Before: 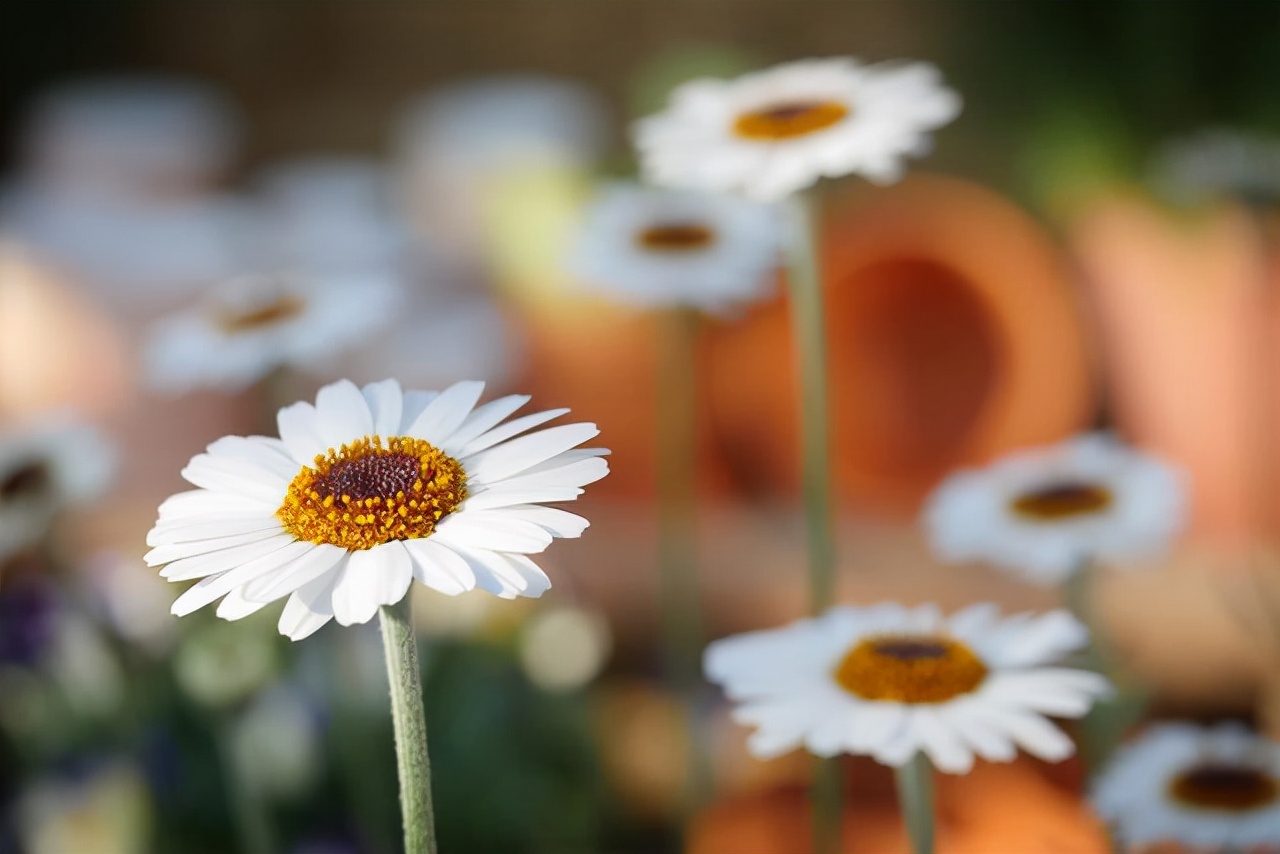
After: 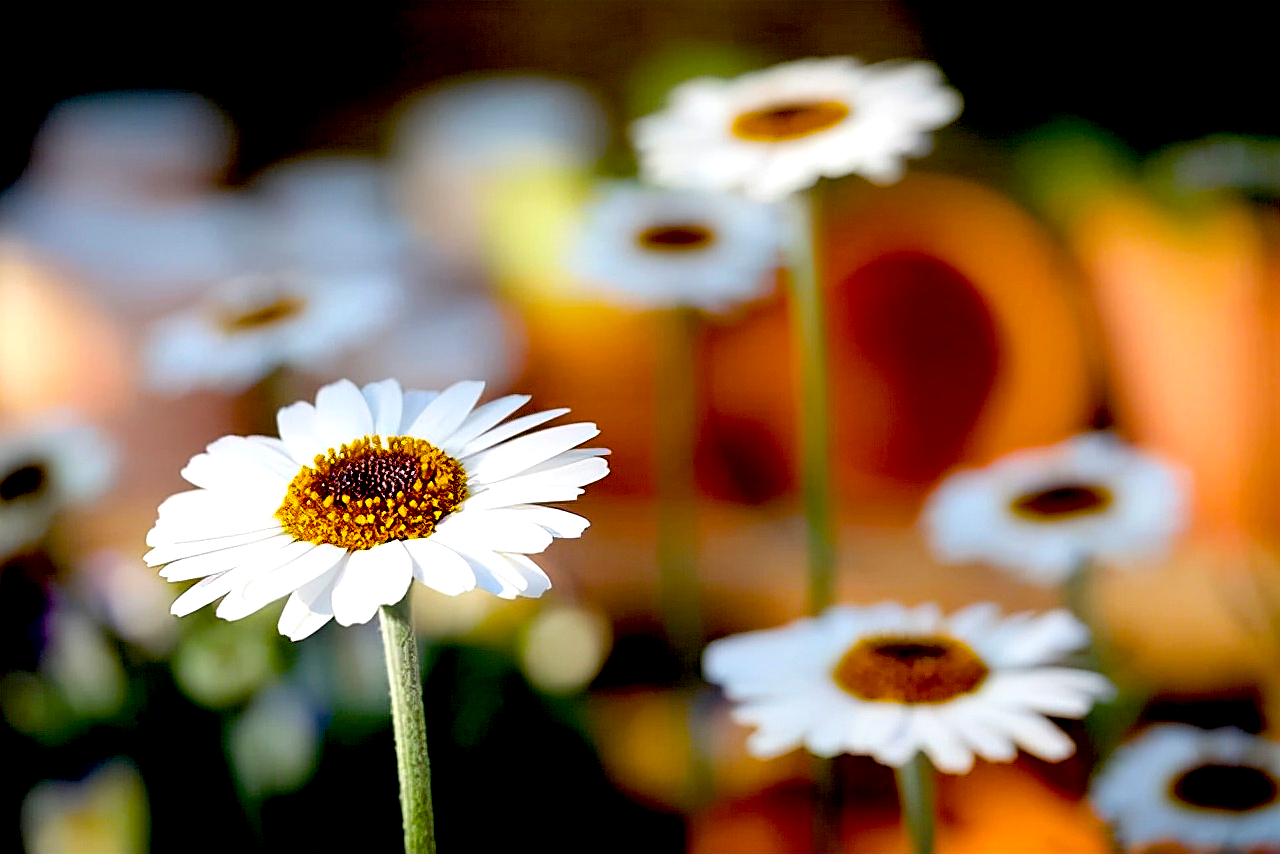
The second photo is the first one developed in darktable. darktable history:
exposure: black level correction 0.048, exposure 0.013 EV, compensate exposure bias true, compensate highlight preservation false
sharpen: on, module defaults
color balance rgb: perceptual saturation grading › global saturation 29.377%, perceptual brilliance grading › highlights 9.614%, perceptual brilliance grading › mid-tones 4.966%, global vibrance 20%
